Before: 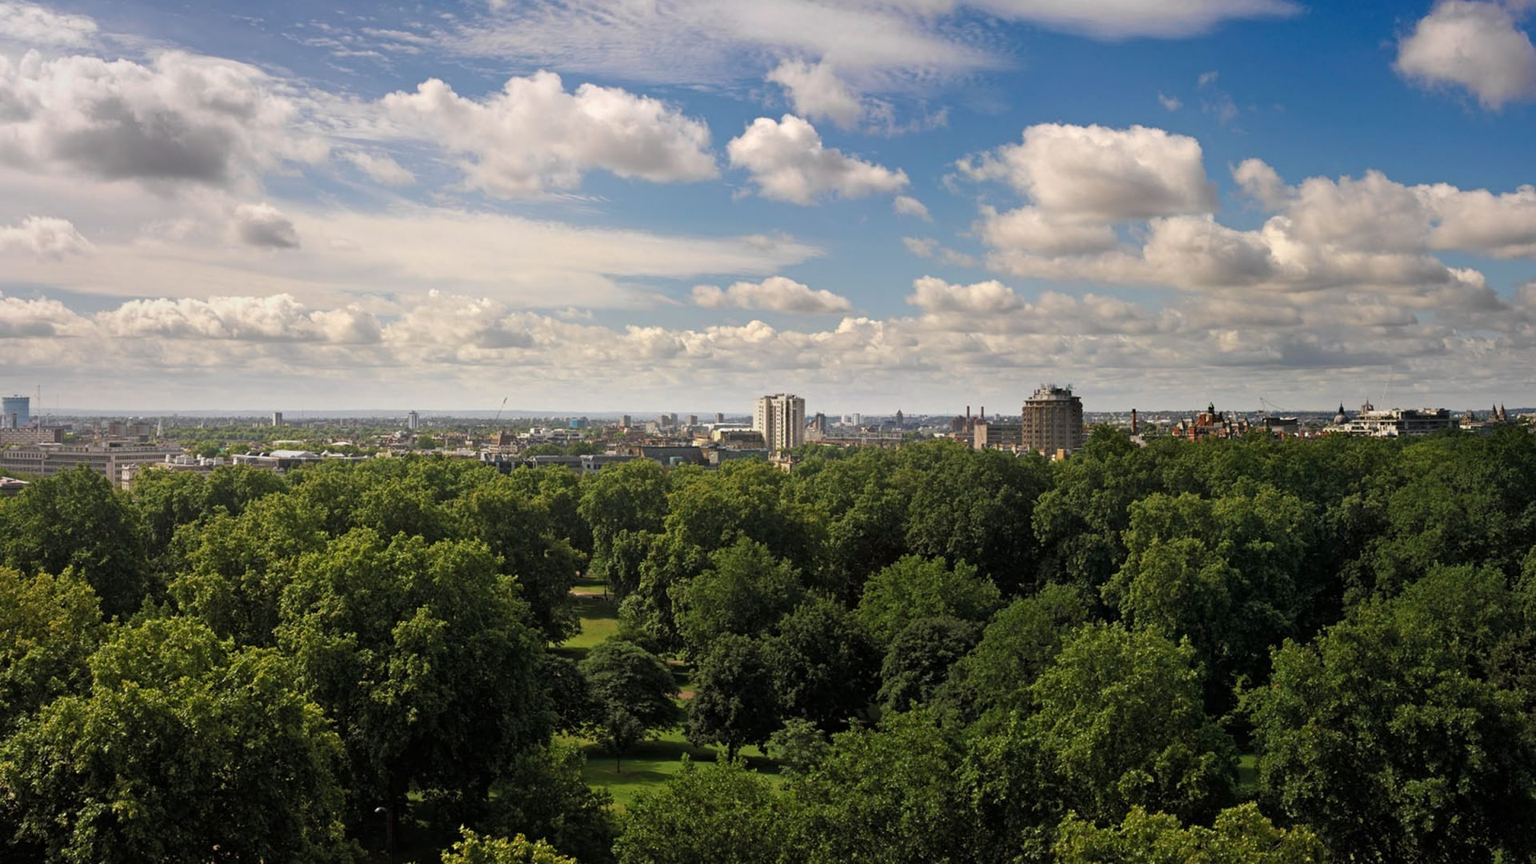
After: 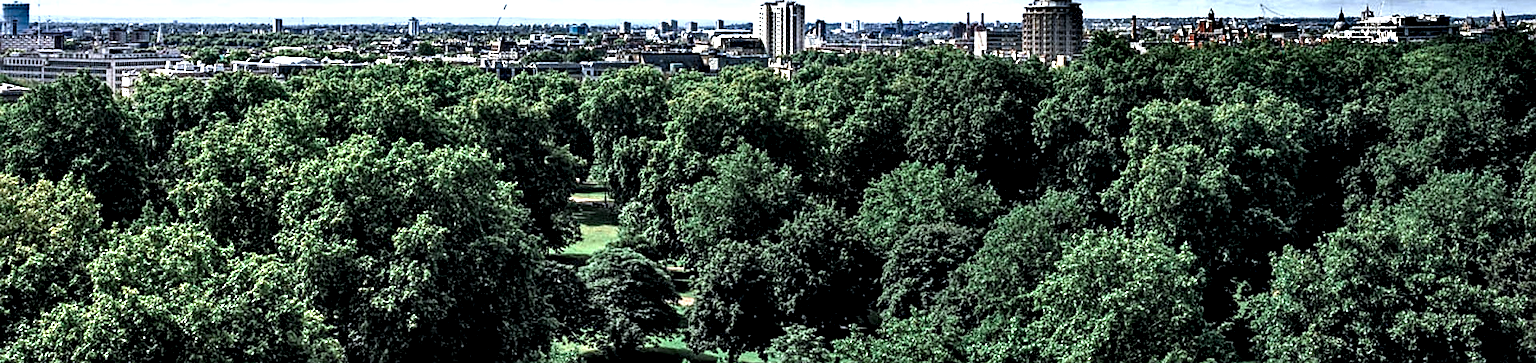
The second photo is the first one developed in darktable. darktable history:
crop: top 45.618%, bottom 12.281%
local contrast: shadows 183%, detail 225%
color zones: curves: ch0 [(0, 0.5) (0.125, 0.4) (0.25, 0.5) (0.375, 0.4) (0.5, 0.4) (0.625, 0.35) (0.75, 0.35) (0.875, 0.5)]; ch1 [(0, 0.35) (0.125, 0.45) (0.25, 0.35) (0.375, 0.35) (0.5, 0.35) (0.625, 0.35) (0.75, 0.45) (0.875, 0.35)]; ch2 [(0, 0.6) (0.125, 0.5) (0.25, 0.5) (0.375, 0.6) (0.5, 0.6) (0.625, 0.5) (0.75, 0.5) (0.875, 0.5)]
exposure: compensate highlight preservation false
sharpen: on, module defaults
levels: levels [0, 0.352, 0.703]
shadows and highlights: shadows 12.85, white point adjustment 1.22, soften with gaussian
color calibration: illuminant custom, x 0.389, y 0.387, temperature 3823.64 K
